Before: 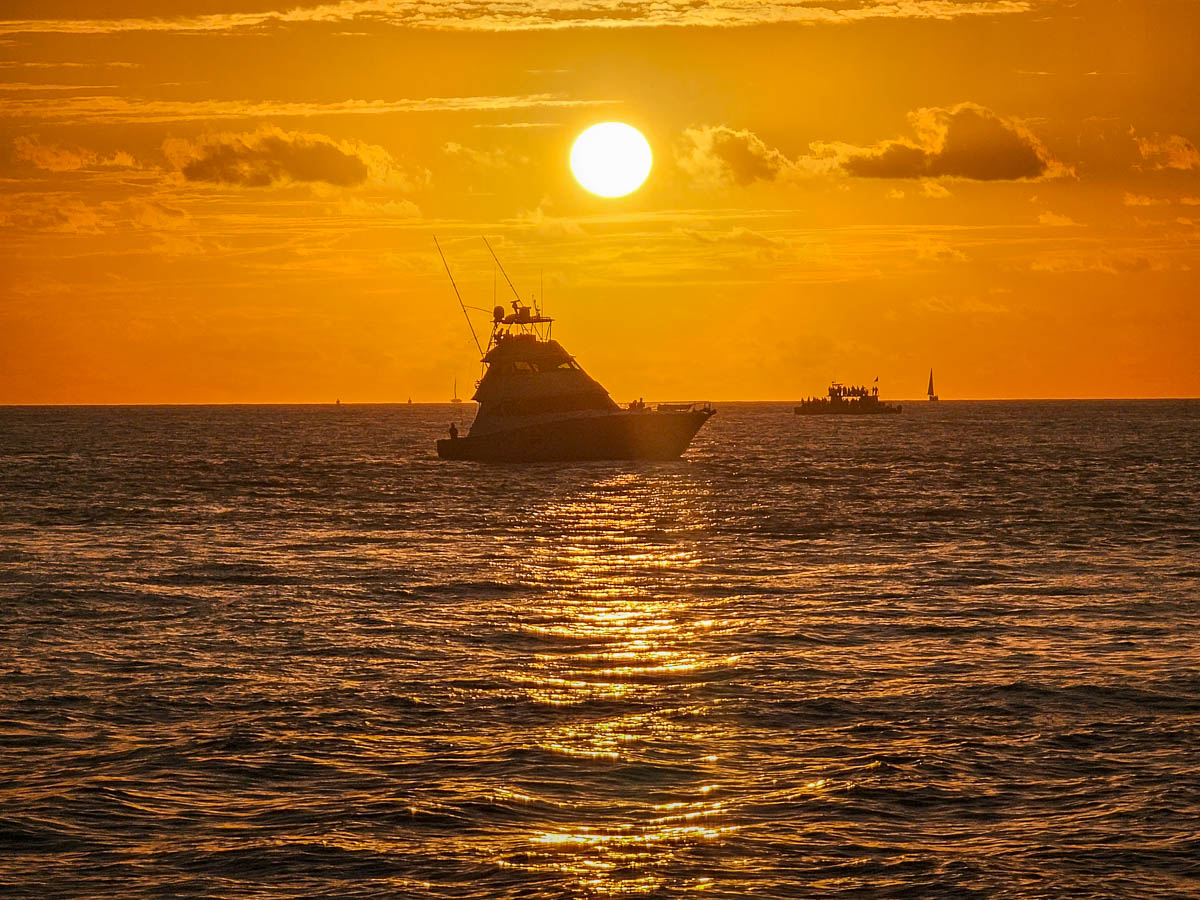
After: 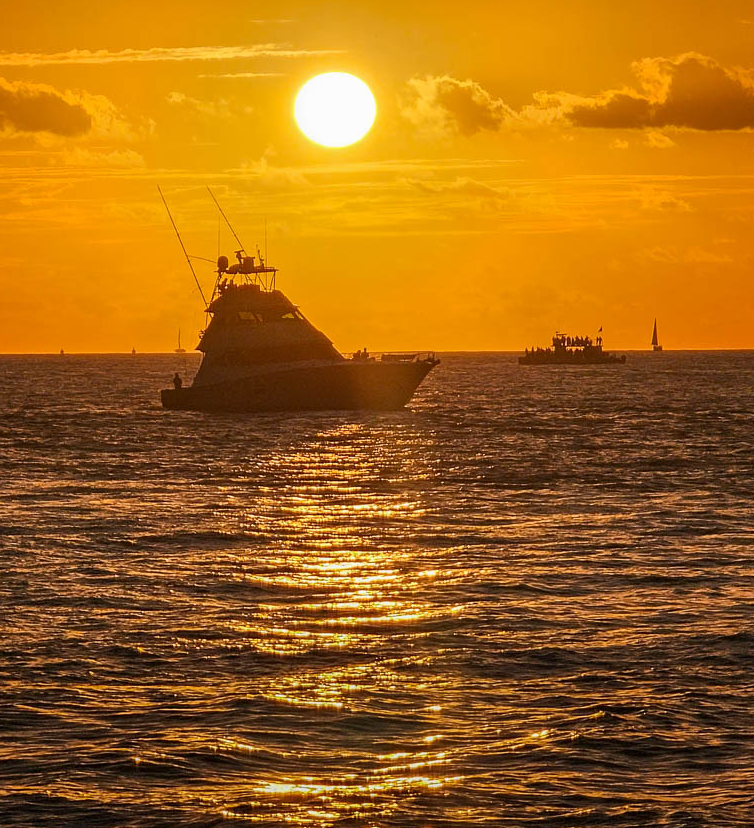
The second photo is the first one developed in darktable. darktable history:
crop and rotate: left 23.064%, top 5.62%, right 14.085%, bottom 2.31%
